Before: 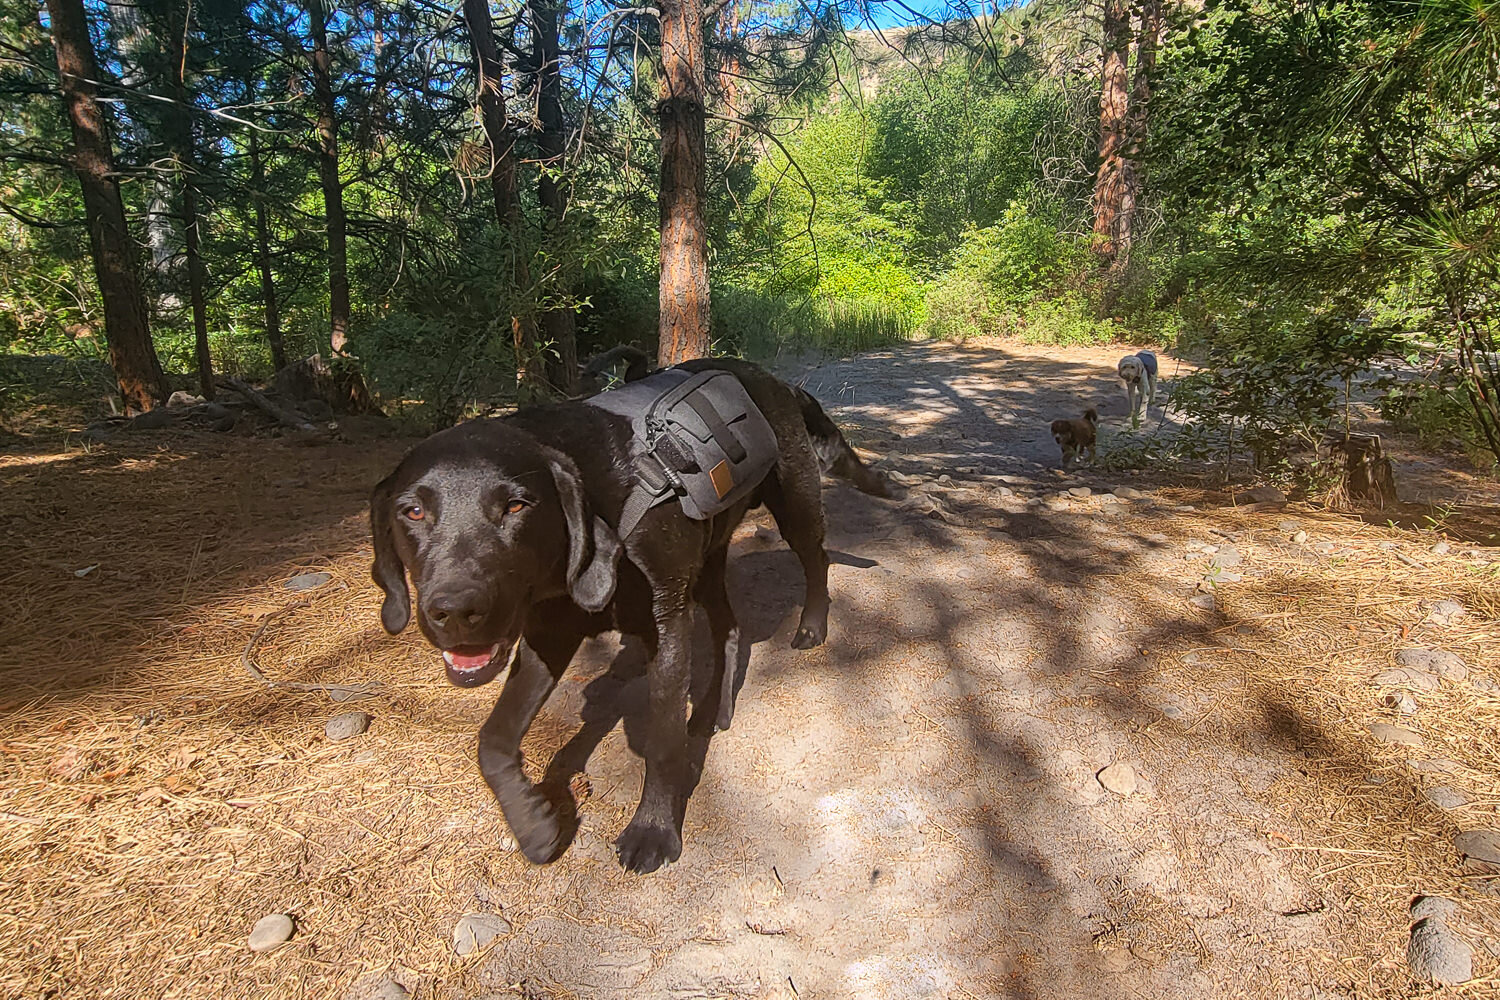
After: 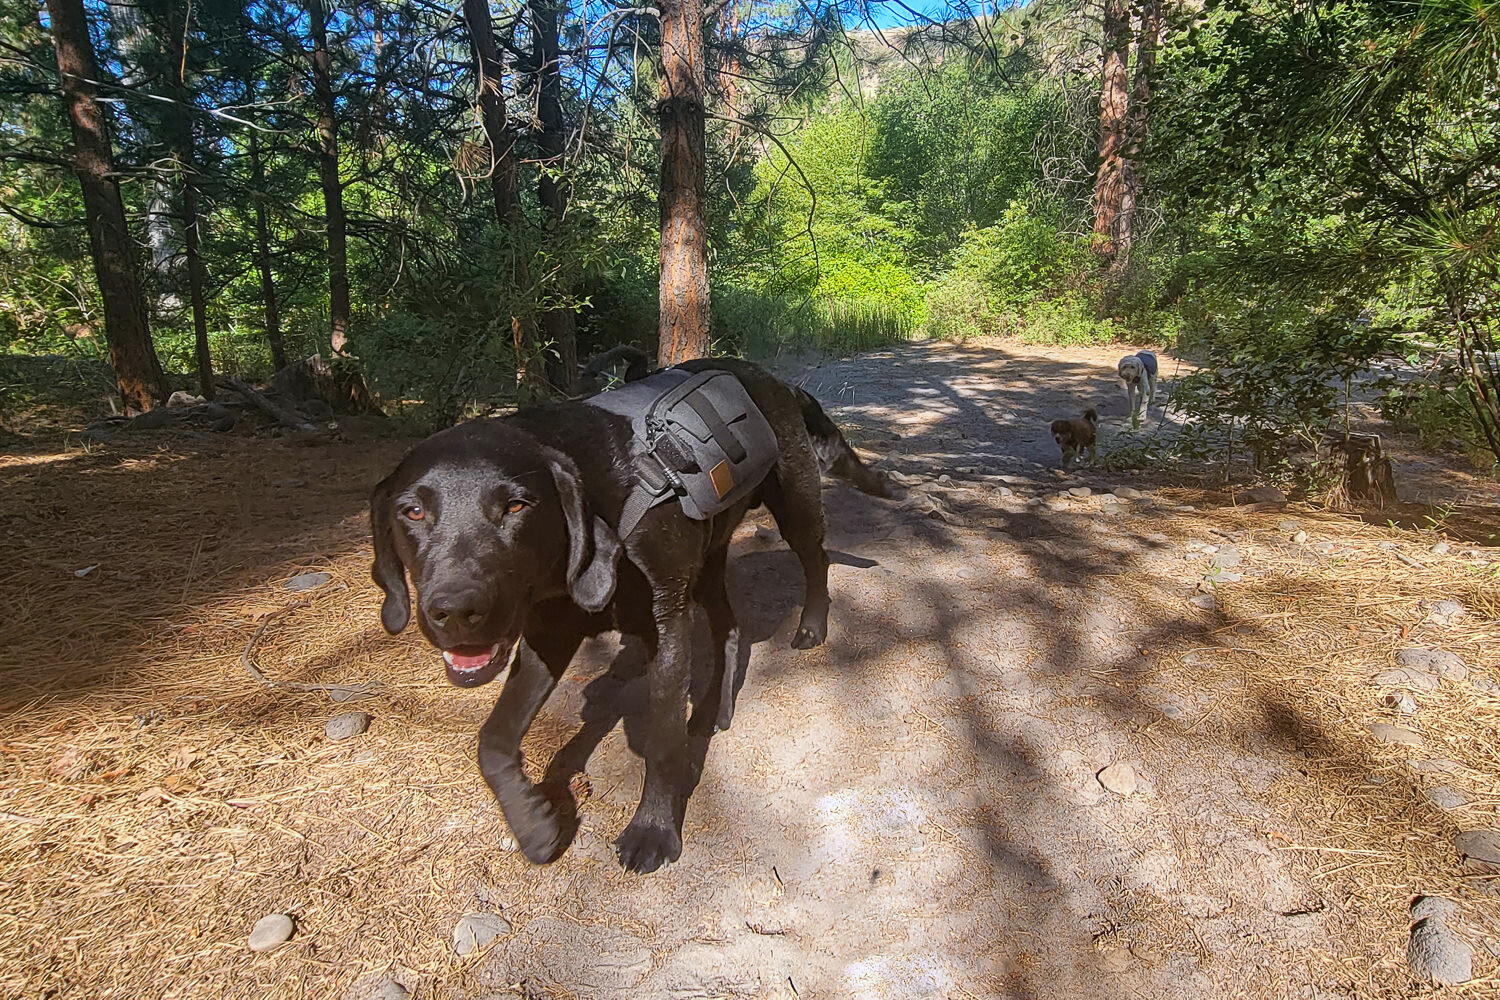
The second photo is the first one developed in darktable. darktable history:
rgb levels: preserve colors max RGB
white balance: red 0.967, blue 1.049
